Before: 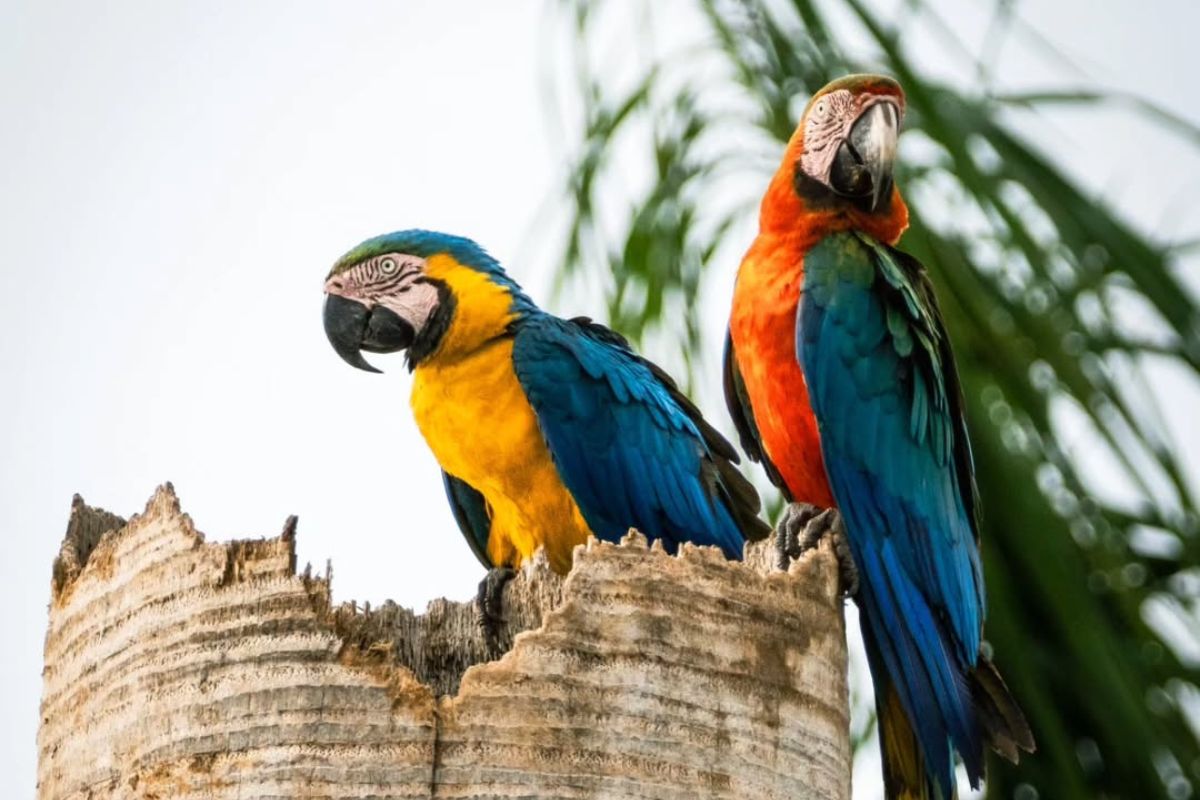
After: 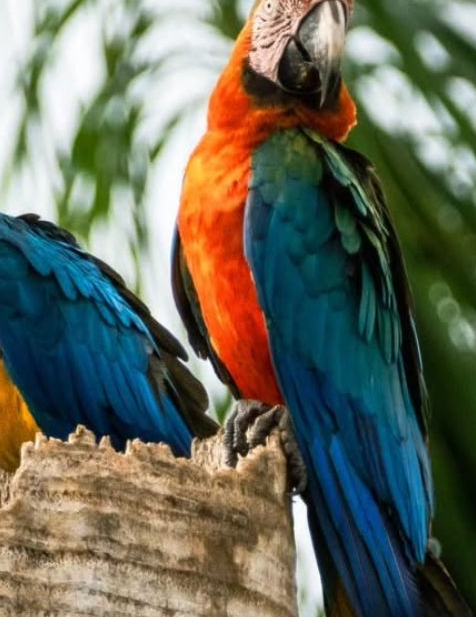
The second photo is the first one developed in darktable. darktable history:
crop: left 46.071%, top 12.921%, right 14.183%, bottom 9.864%
